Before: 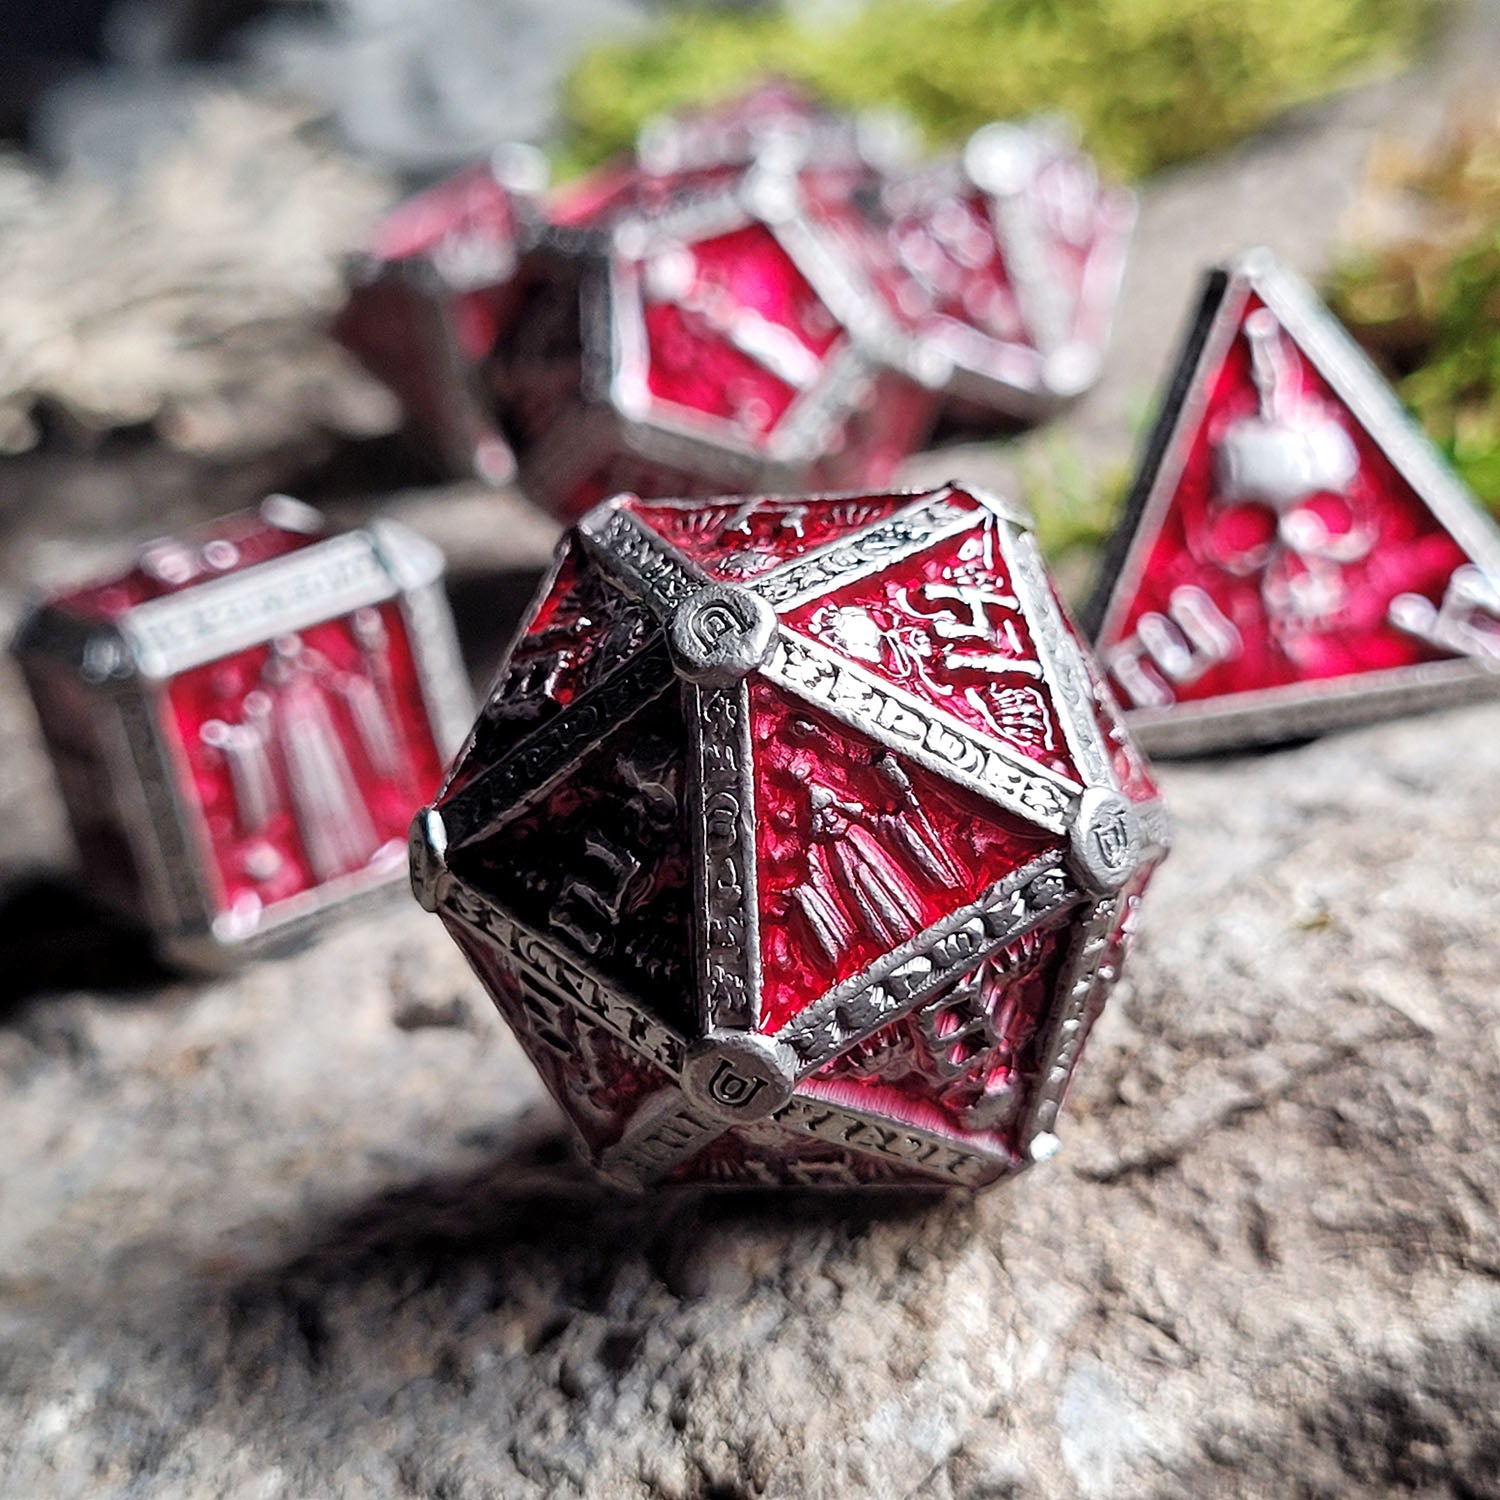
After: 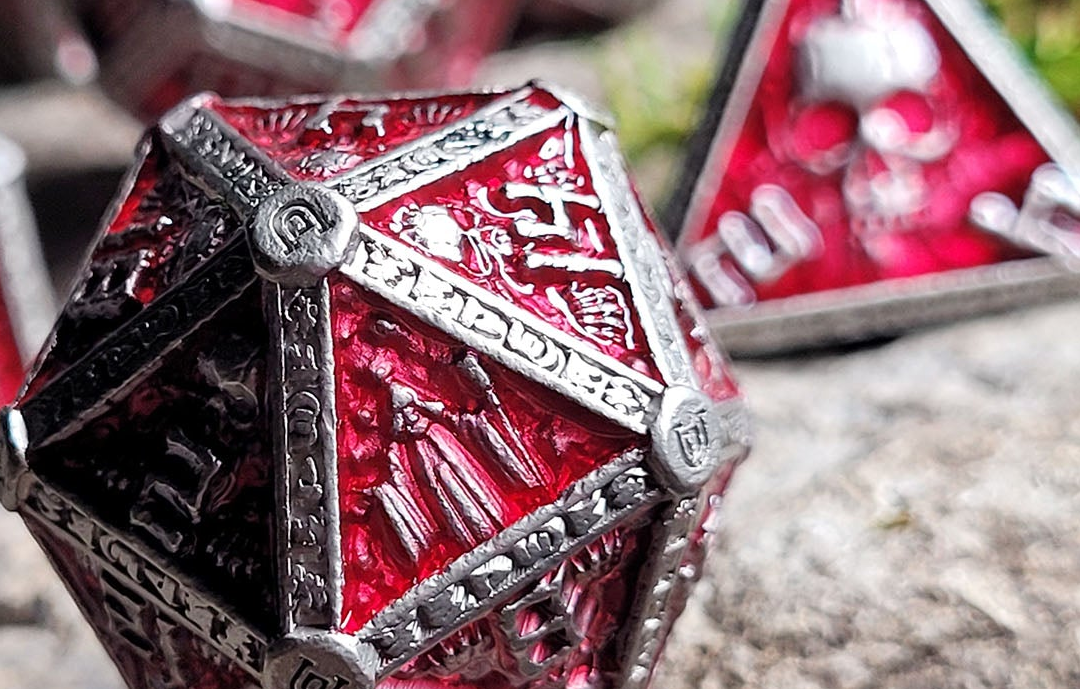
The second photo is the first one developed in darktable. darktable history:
crop and rotate: left 27.996%, top 26.74%, bottom 27.265%
